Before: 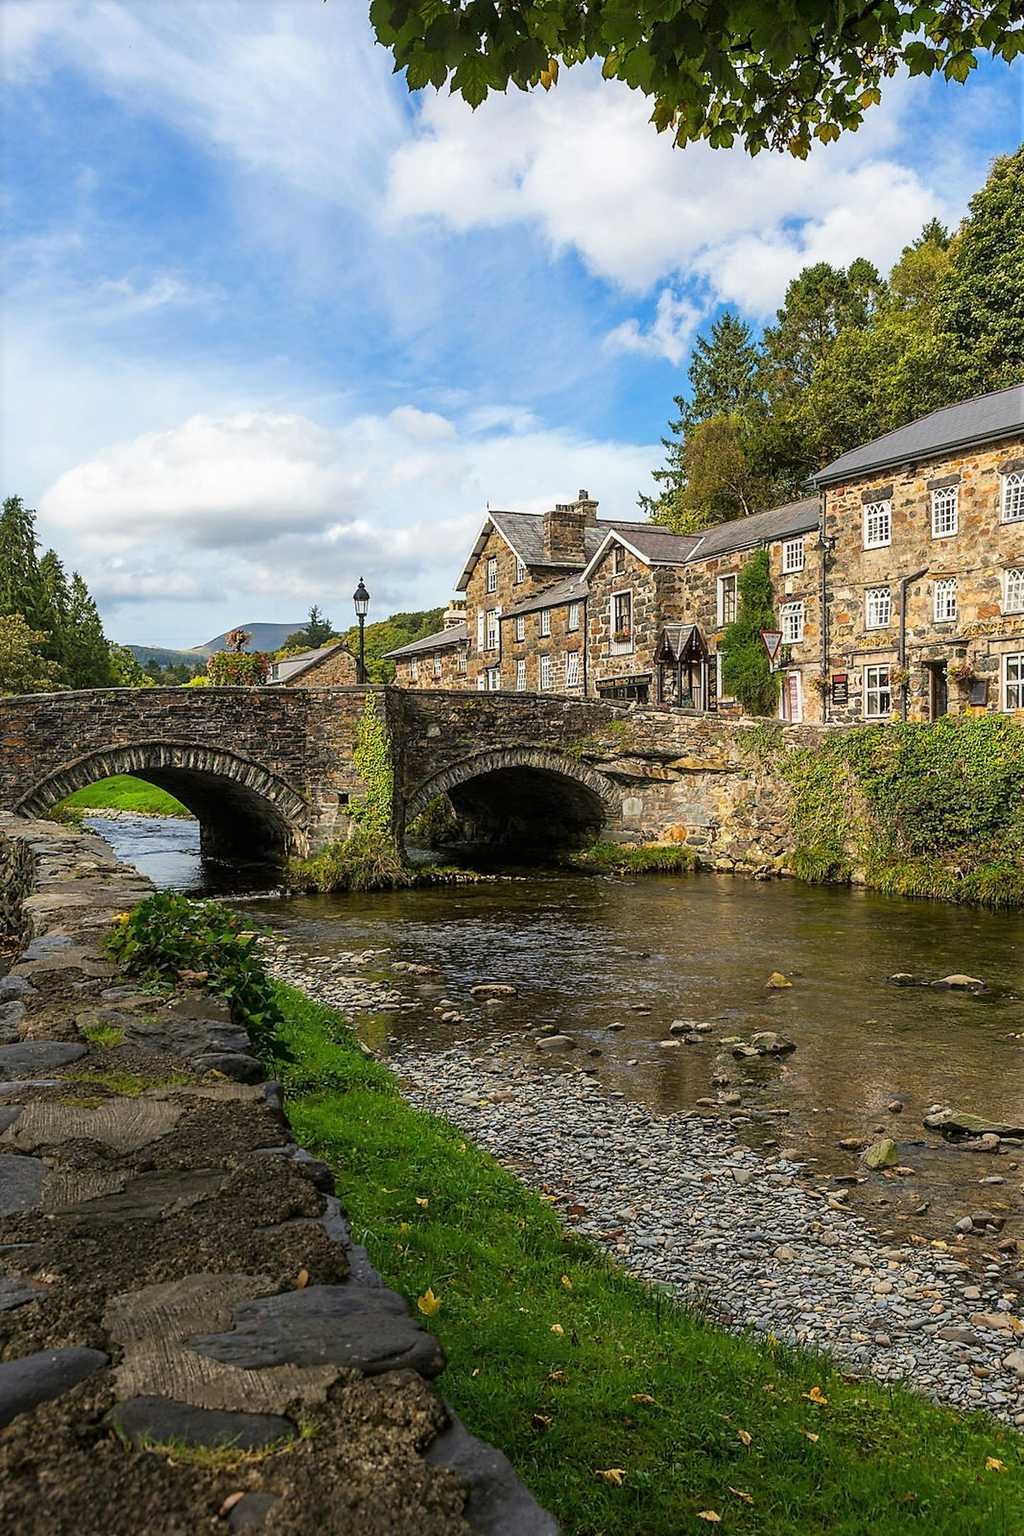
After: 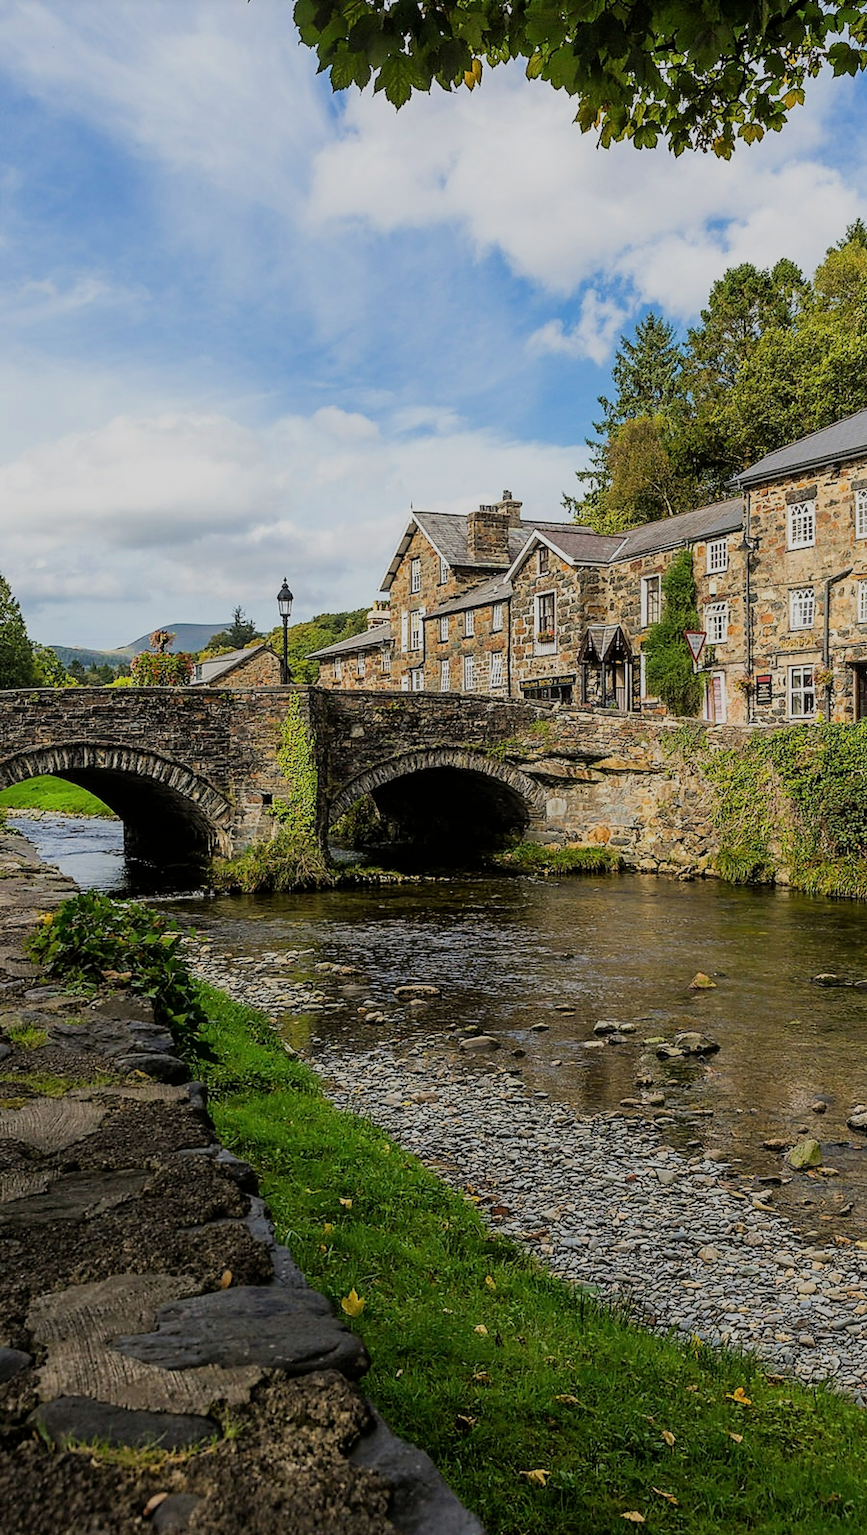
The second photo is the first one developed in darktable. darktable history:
filmic rgb: black relative exposure -7.65 EV, white relative exposure 4.56 EV, hardness 3.61
crop: left 7.516%, right 7.8%
